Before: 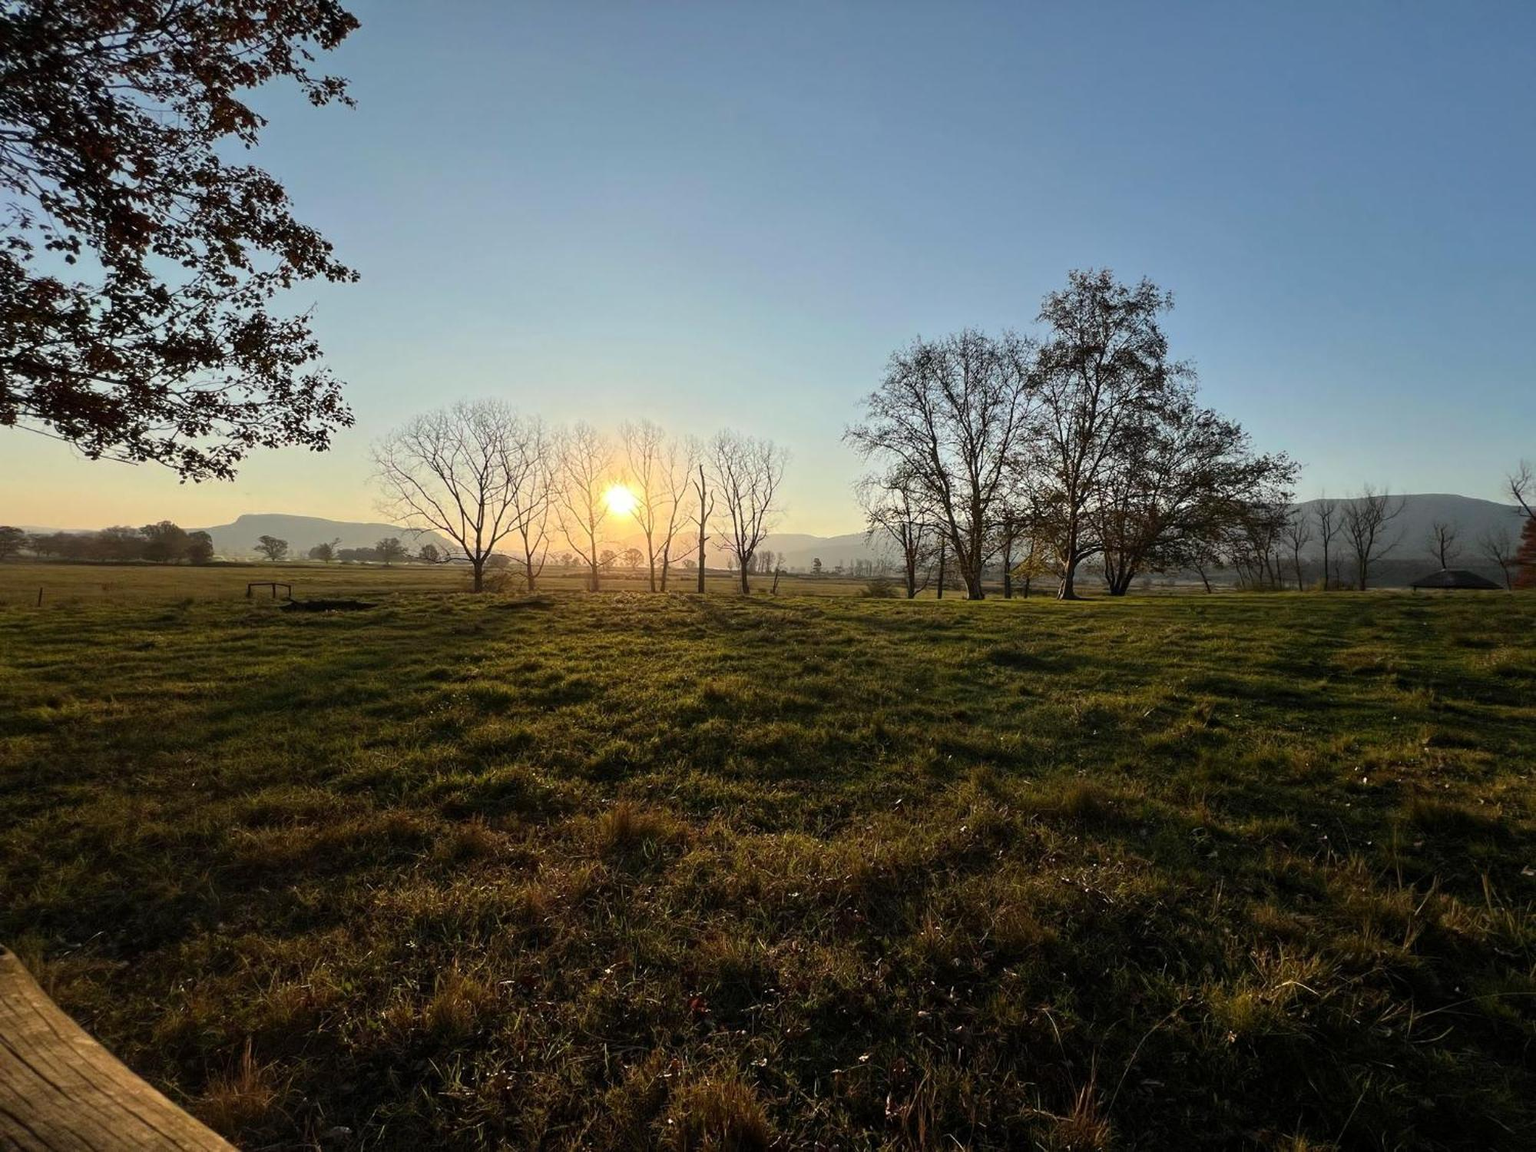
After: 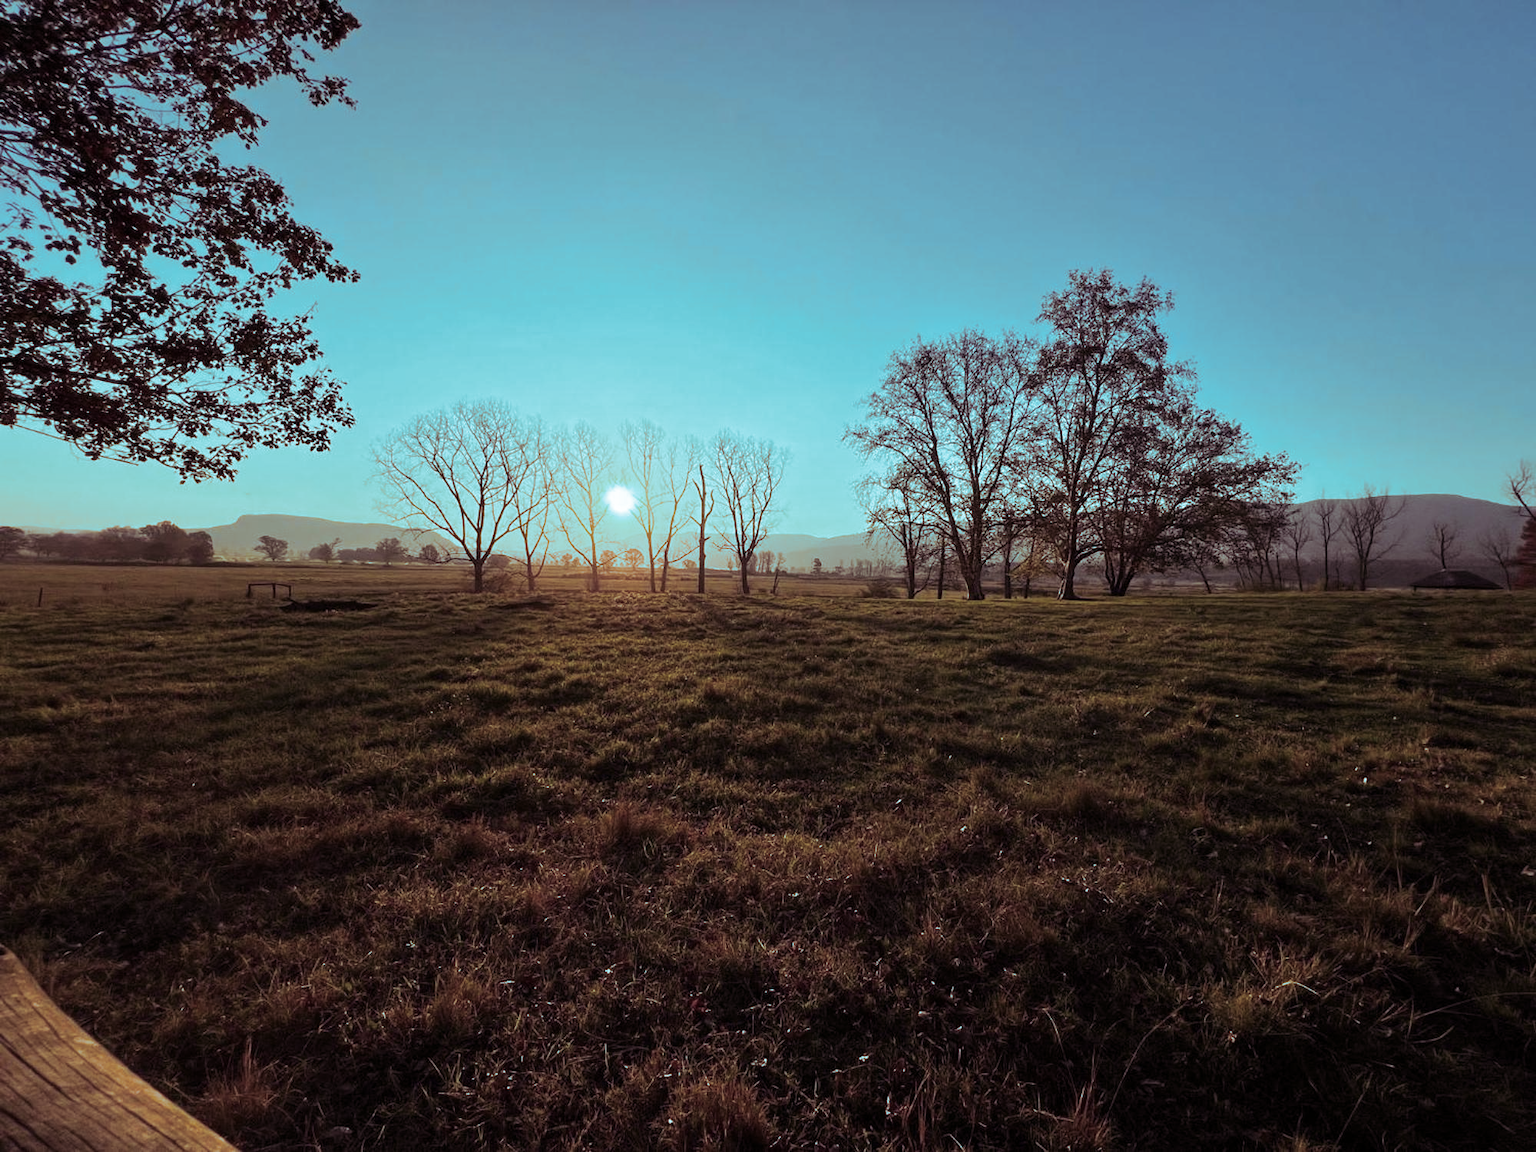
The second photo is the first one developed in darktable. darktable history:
exposure: compensate highlight preservation false
split-toning: shadows › hue 327.6°, highlights › hue 198°, highlights › saturation 0.55, balance -21.25, compress 0%
